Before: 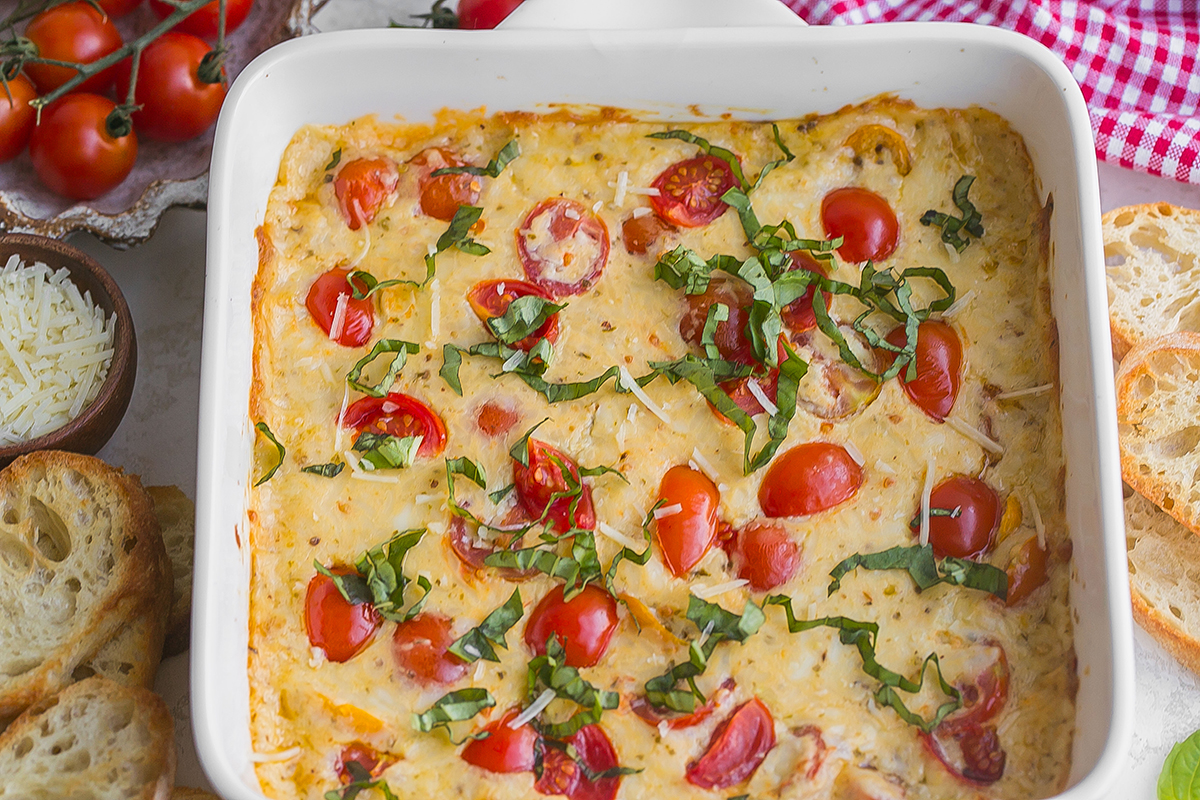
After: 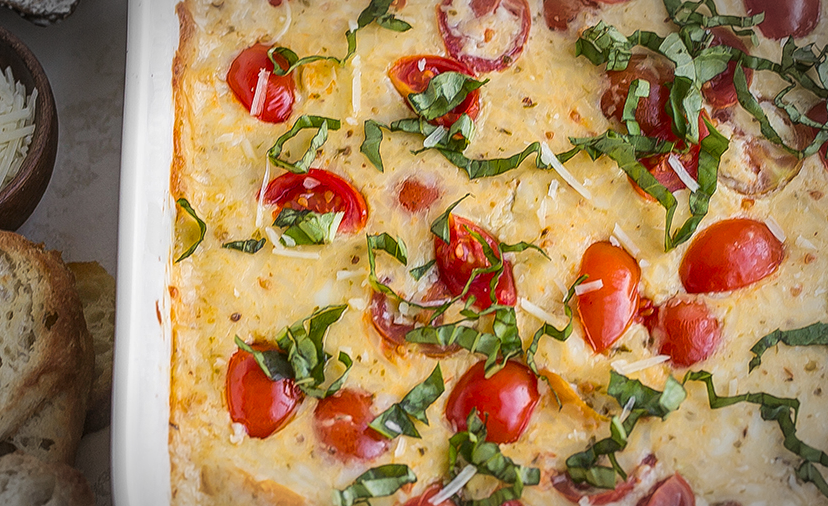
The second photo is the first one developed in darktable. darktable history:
vignetting: automatic ratio true, unbound false
crop: left 6.595%, top 28.08%, right 24.354%, bottom 8.638%
local contrast: detail 130%
